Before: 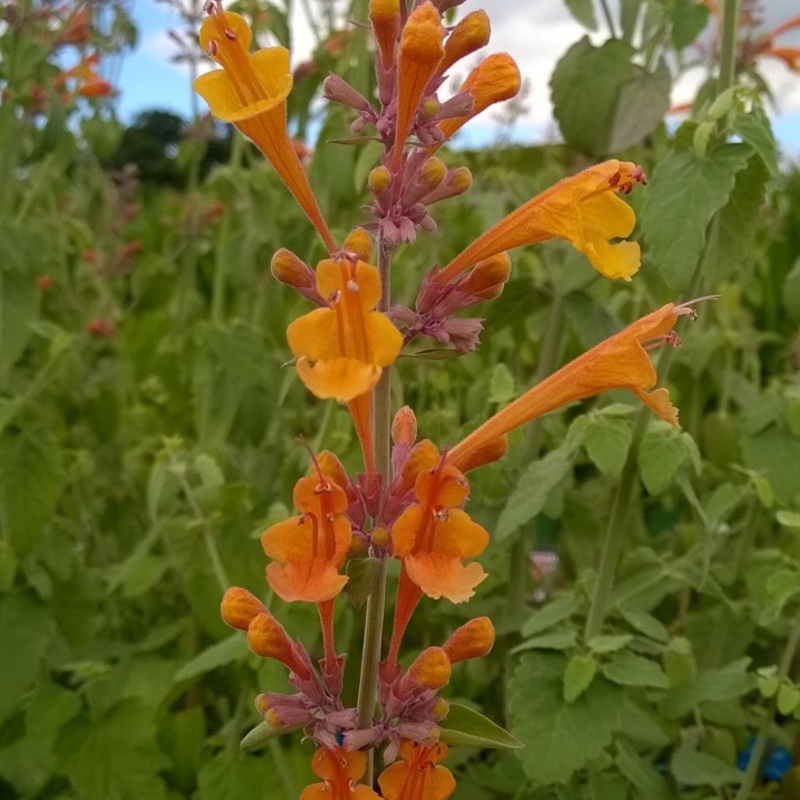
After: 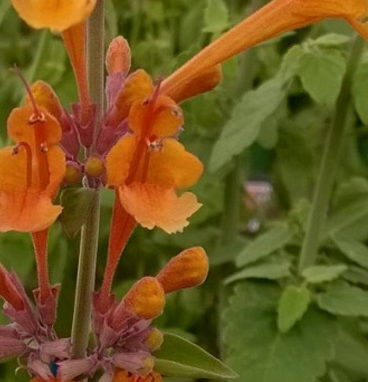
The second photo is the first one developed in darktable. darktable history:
local contrast: mode bilateral grid, contrast 19, coarseness 51, detail 119%, midtone range 0.2
crop: left 35.804%, top 46.318%, right 18.15%, bottom 5.916%
